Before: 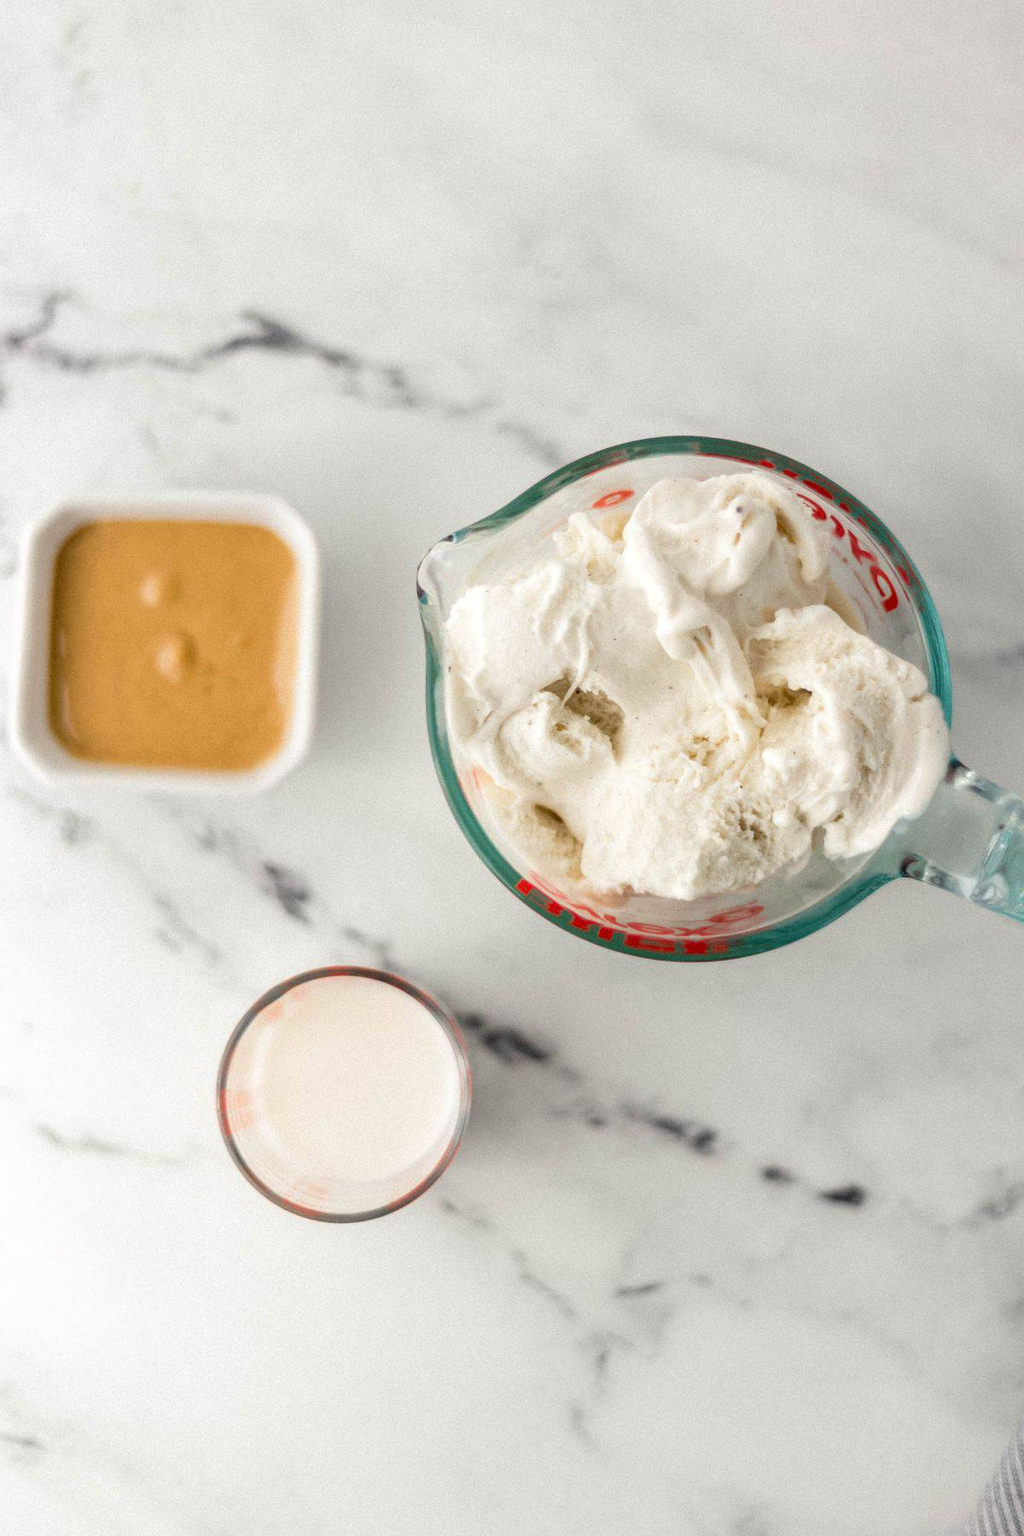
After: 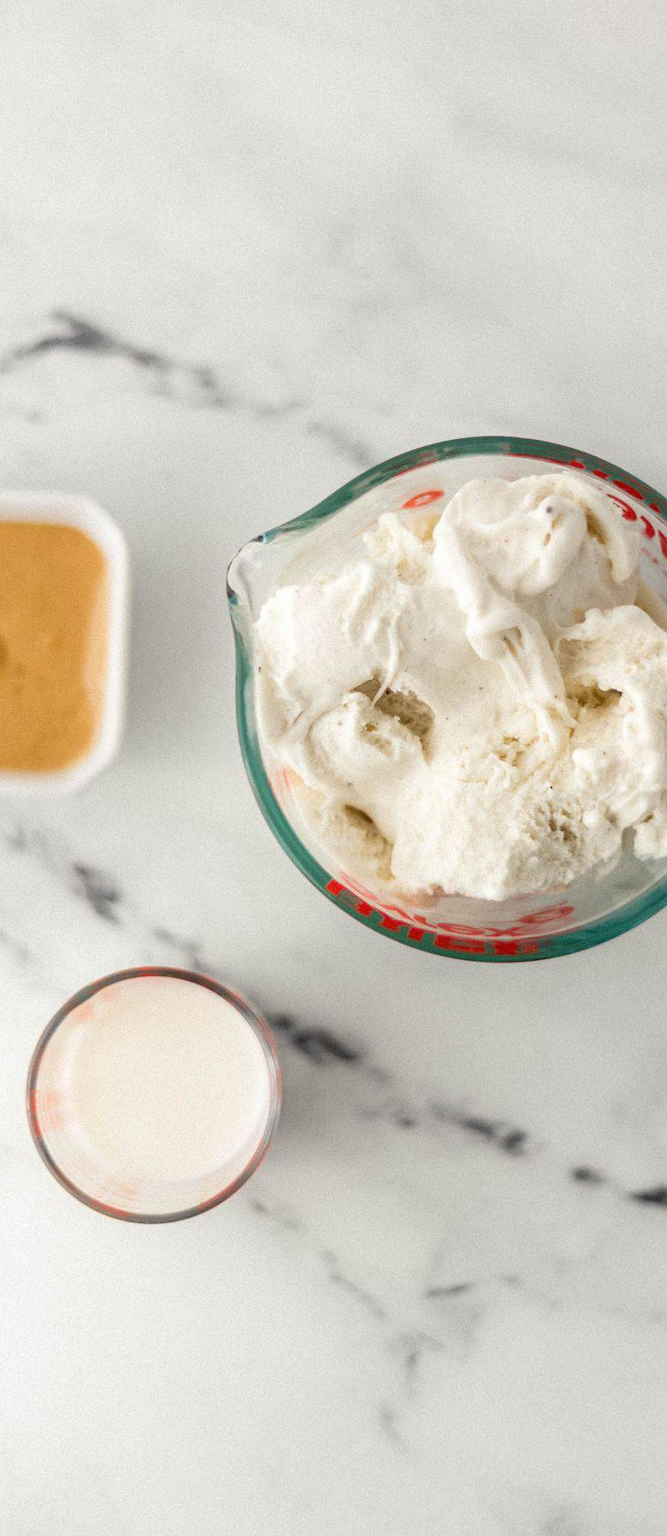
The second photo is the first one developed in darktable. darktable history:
crop and rotate: left 18.659%, right 16.167%
contrast equalizer: octaves 7, y [[0.5, 0.5, 0.472, 0.5, 0.5, 0.5], [0.5 ×6], [0.5 ×6], [0 ×6], [0 ×6]]
exposure: compensate highlight preservation false
